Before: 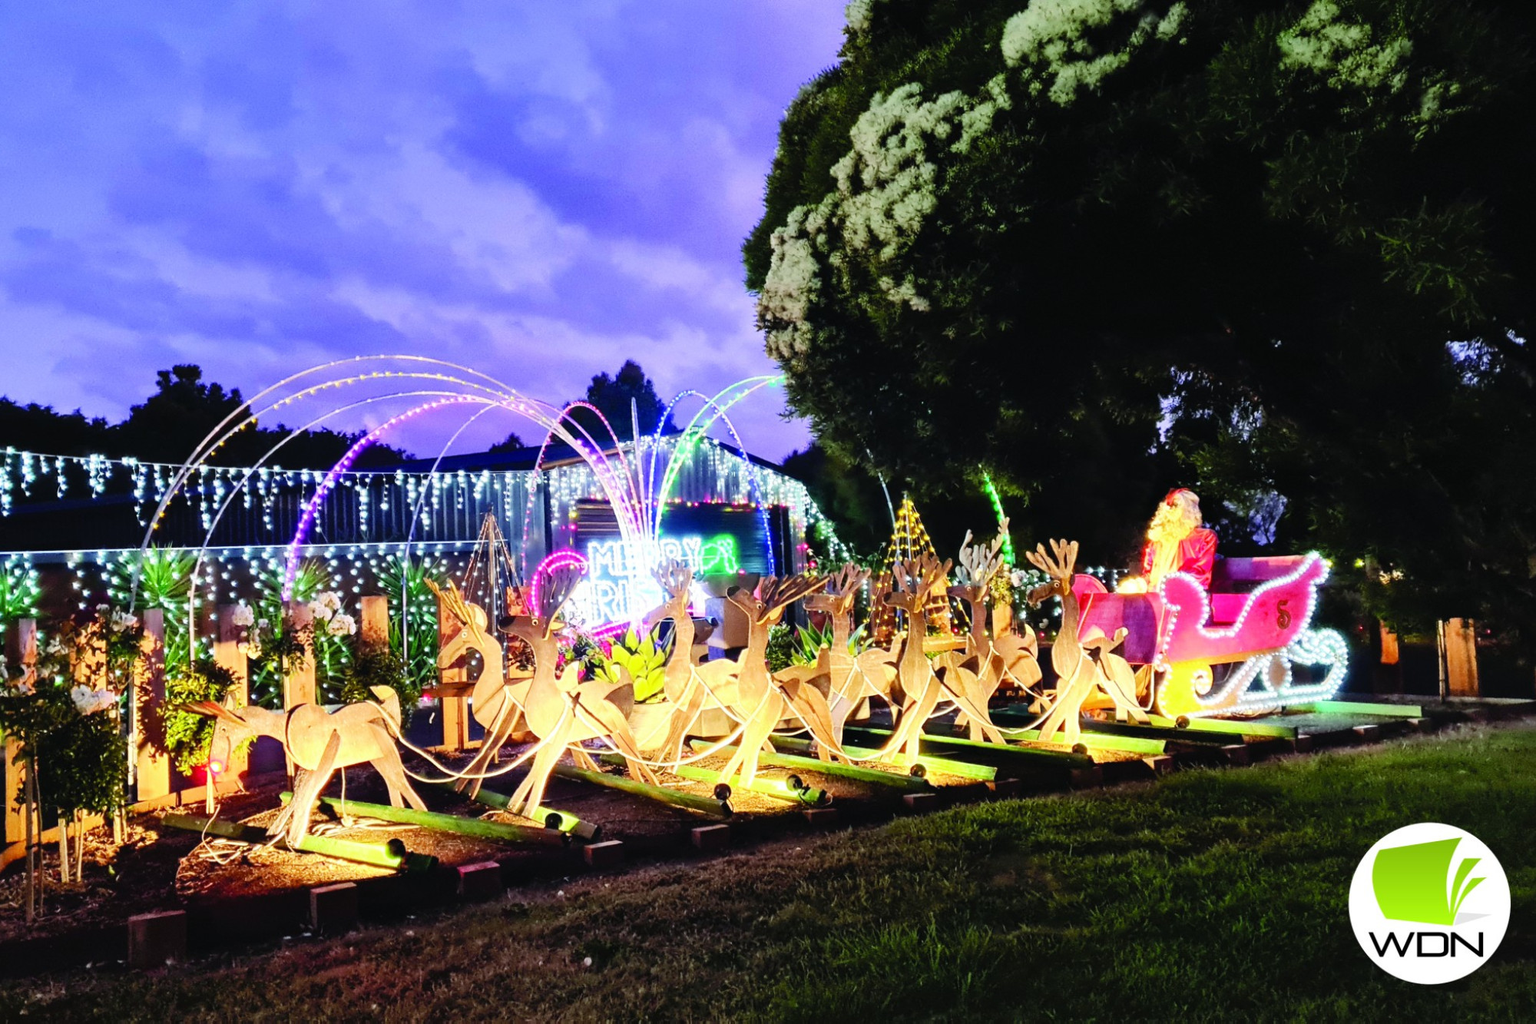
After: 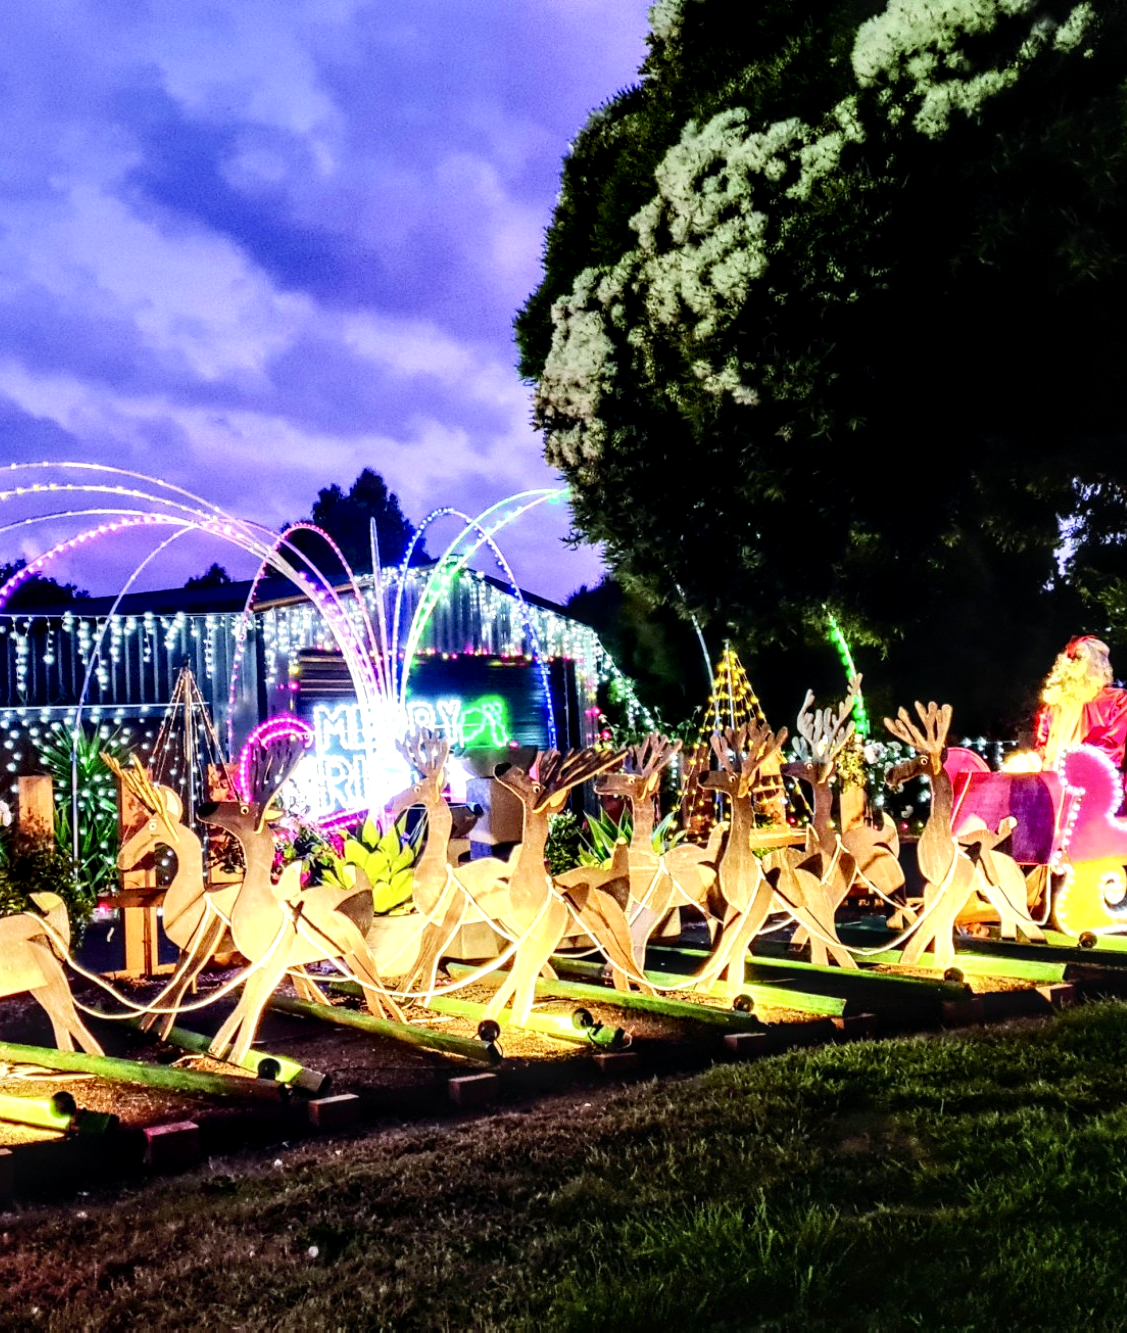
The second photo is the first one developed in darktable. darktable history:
tone curve: curves: ch0 [(0, 0) (0.003, 0.002) (0.011, 0.009) (0.025, 0.019) (0.044, 0.031) (0.069, 0.044) (0.1, 0.061) (0.136, 0.087) (0.177, 0.127) (0.224, 0.172) (0.277, 0.226) (0.335, 0.295) (0.399, 0.367) (0.468, 0.445) (0.543, 0.536) (0.623, 0.626) (0.709, 0.717) (0.801, 0.806) (0.898, 0.889) (1, 1)], color space Lab, independent channels, preserve colors none
crop and rotate: left 22.625%, right 21.025%
local contrast: highlights 60%, shadows 64%, detail 160%
